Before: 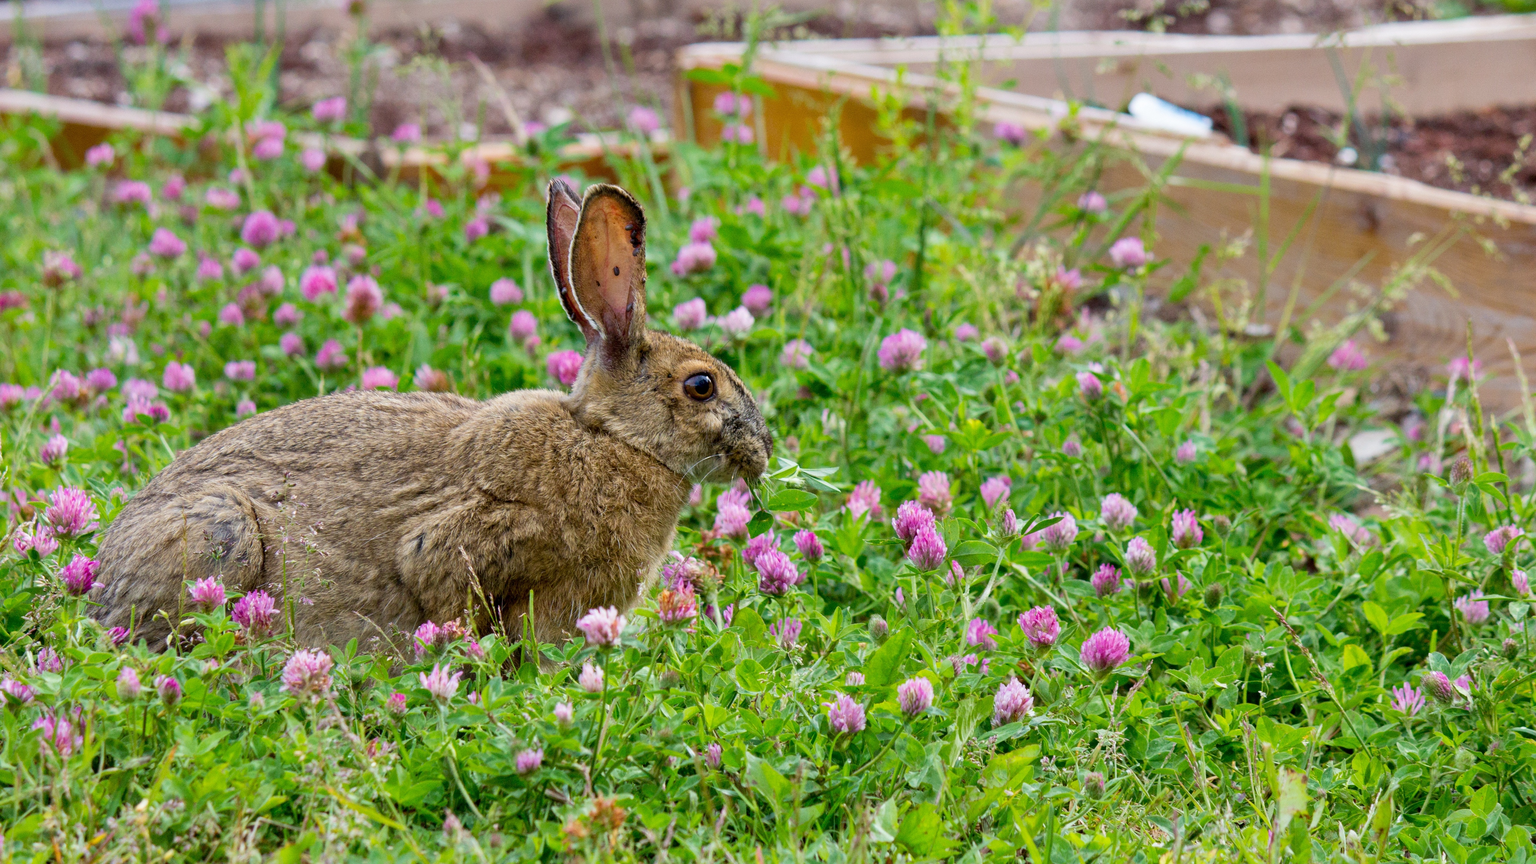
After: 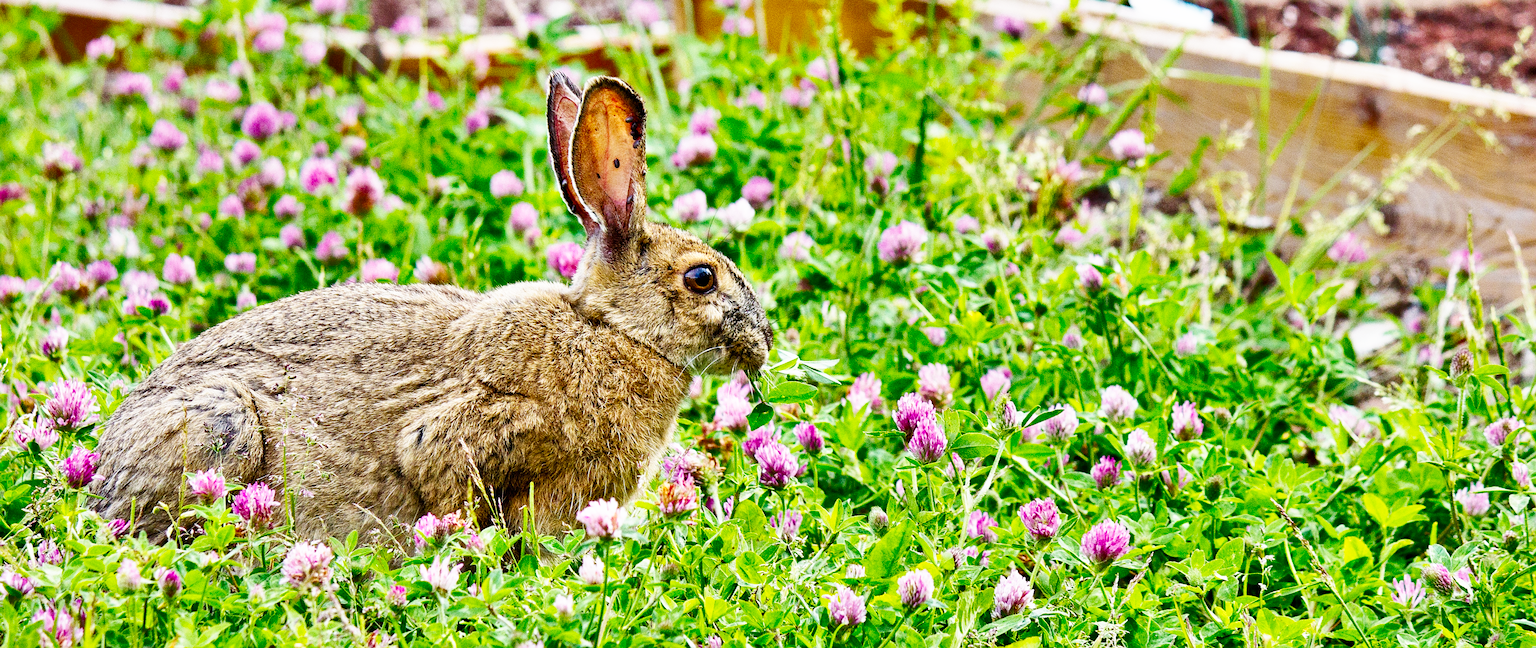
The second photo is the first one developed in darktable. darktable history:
base curve: curves: ch0 [(0, 0) (0.007, 0.004) (0.027, 0.03) (0.046, 0.07) (0.207, 0.54) (0.442, 0.872) (0.673, 0.972) (1, 1)], preserve colors none
crop and rotate: top 12.5%, bottom 12.5%
shadows and highlights: shadows 75, highlights -60.85, soften with gaussian
sharpen: on, module defaults
